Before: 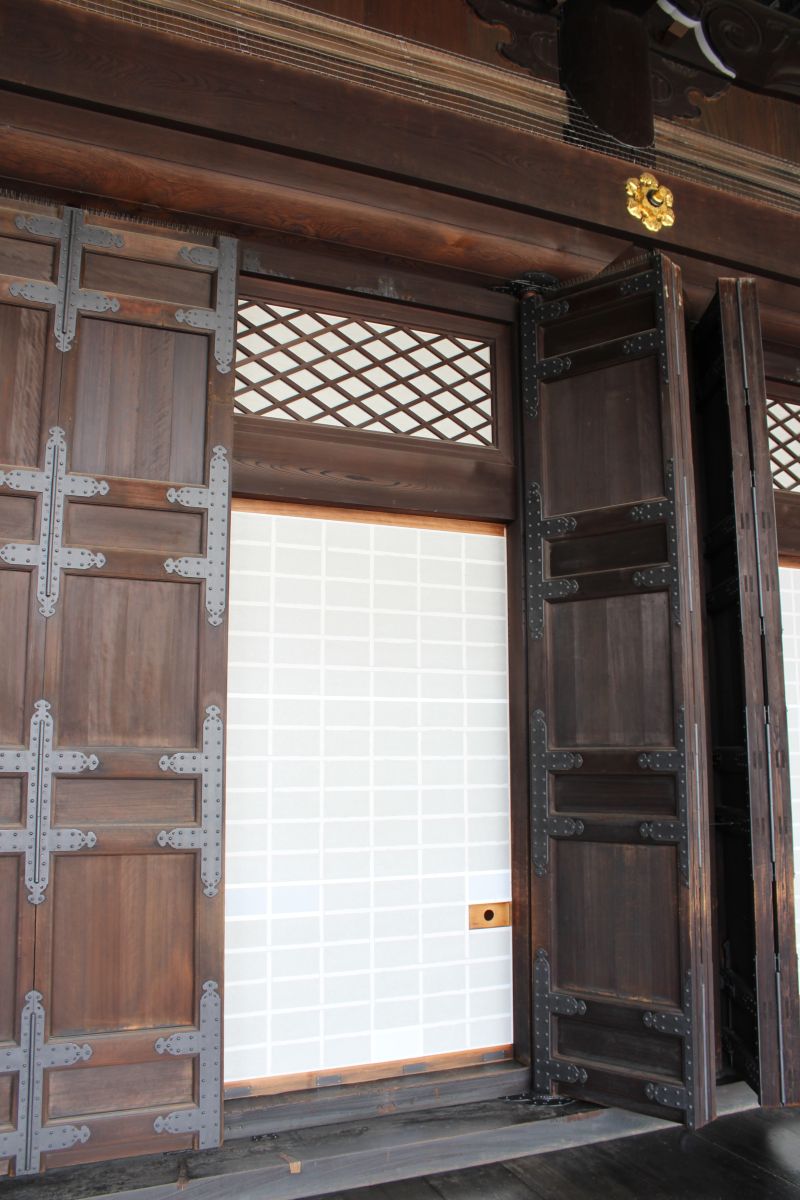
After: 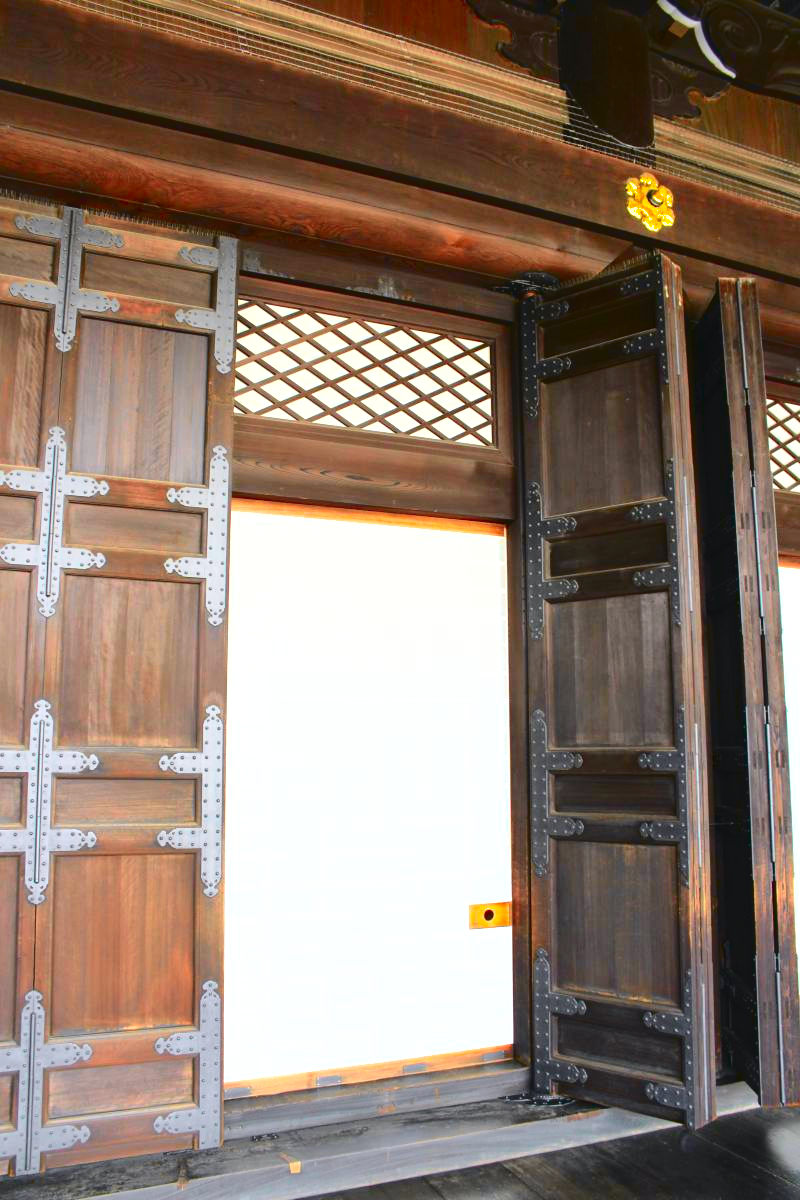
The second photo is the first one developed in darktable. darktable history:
shadows and highlights: on, module defaults
exposure: exposure 0.785 EV, compensate highlight preservation false
tone curve: curves: ch0 [(0, 0.023) (0.132, 0.075) (0.251, 0.186) (0.441, 0.476) (0.662, 0.757) (0.849, 0.927) (1, 0.99)]; ch1 [(0, 0) (0.447, 0.411) (0.483, 0.469) (0.498, 0.496) (0.518, 0.514) (0.561, 0.59) (0.606, 0.659) (0.657, 0.725) (0.869, 0.916) (1, 1)]; ch2 [(0, 0) (0.307, 0.315) (0.425, 0.438) (0.483, 0.477) (0.503, 0.503) (0.526, 0.553) (0.552, 0.601) (0.615, 0.669) (0.703, 0.797) (0.985, 0.966)], color space Lab, independent channels
